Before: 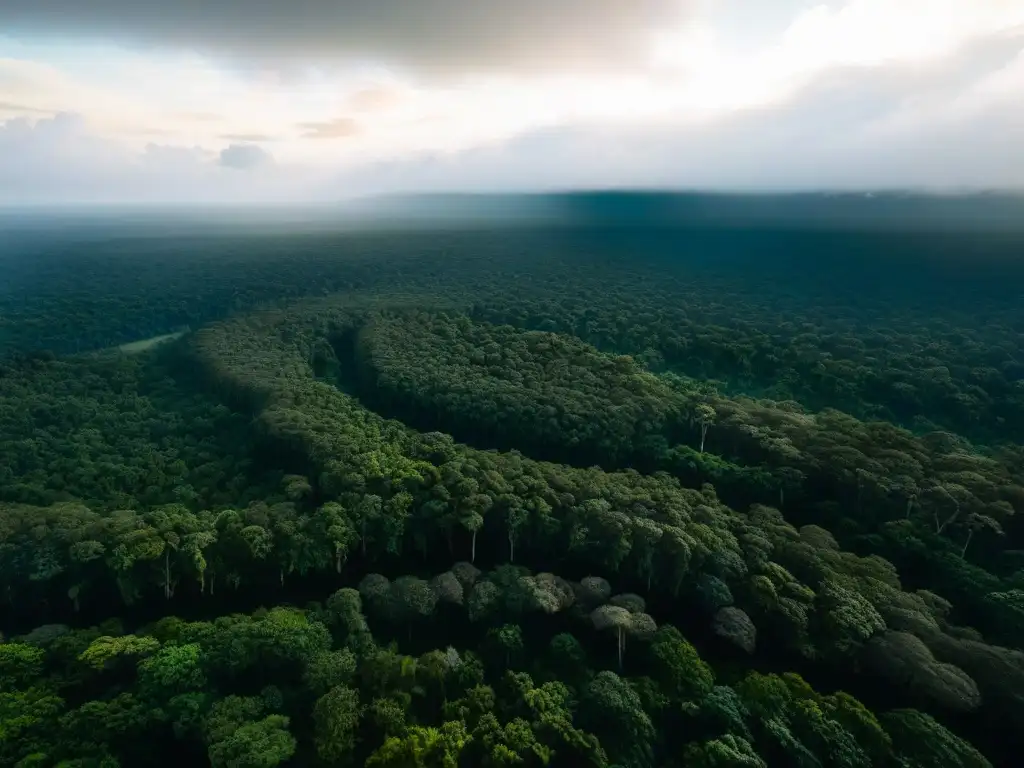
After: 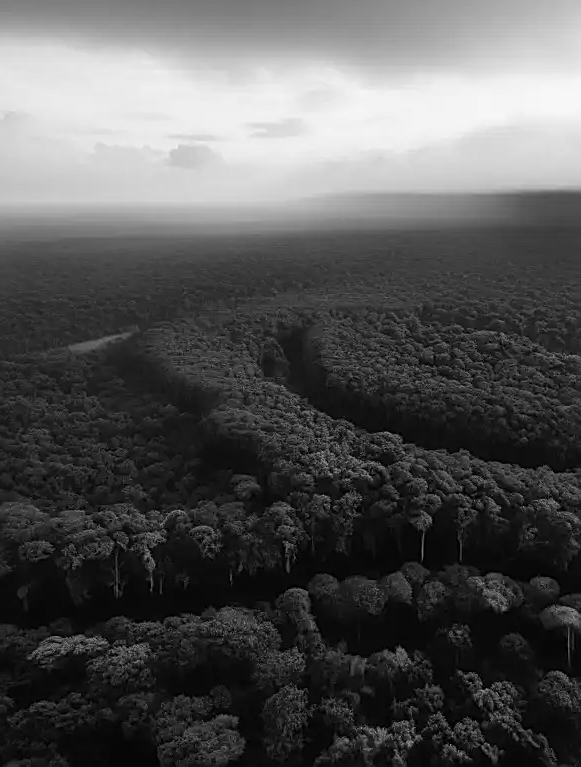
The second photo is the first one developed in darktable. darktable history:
color calibration: output gray [0.267, 0.423, 0.261, 0], x 0.37, y 0.382, temperature 4315.77 K
crop: left 4.996%, right 38.194%
sharpen: on, module defaults
